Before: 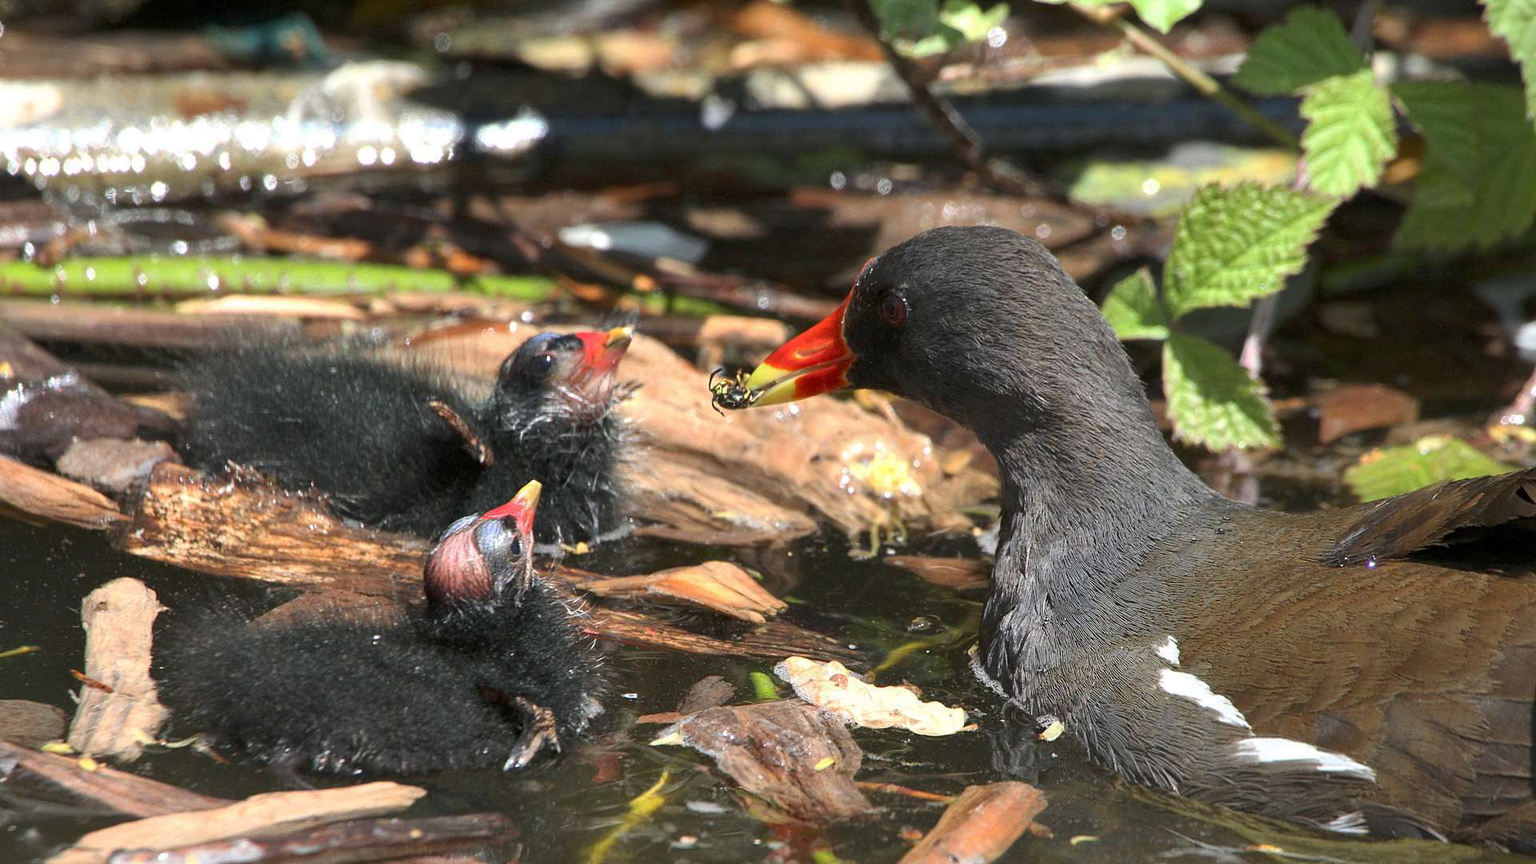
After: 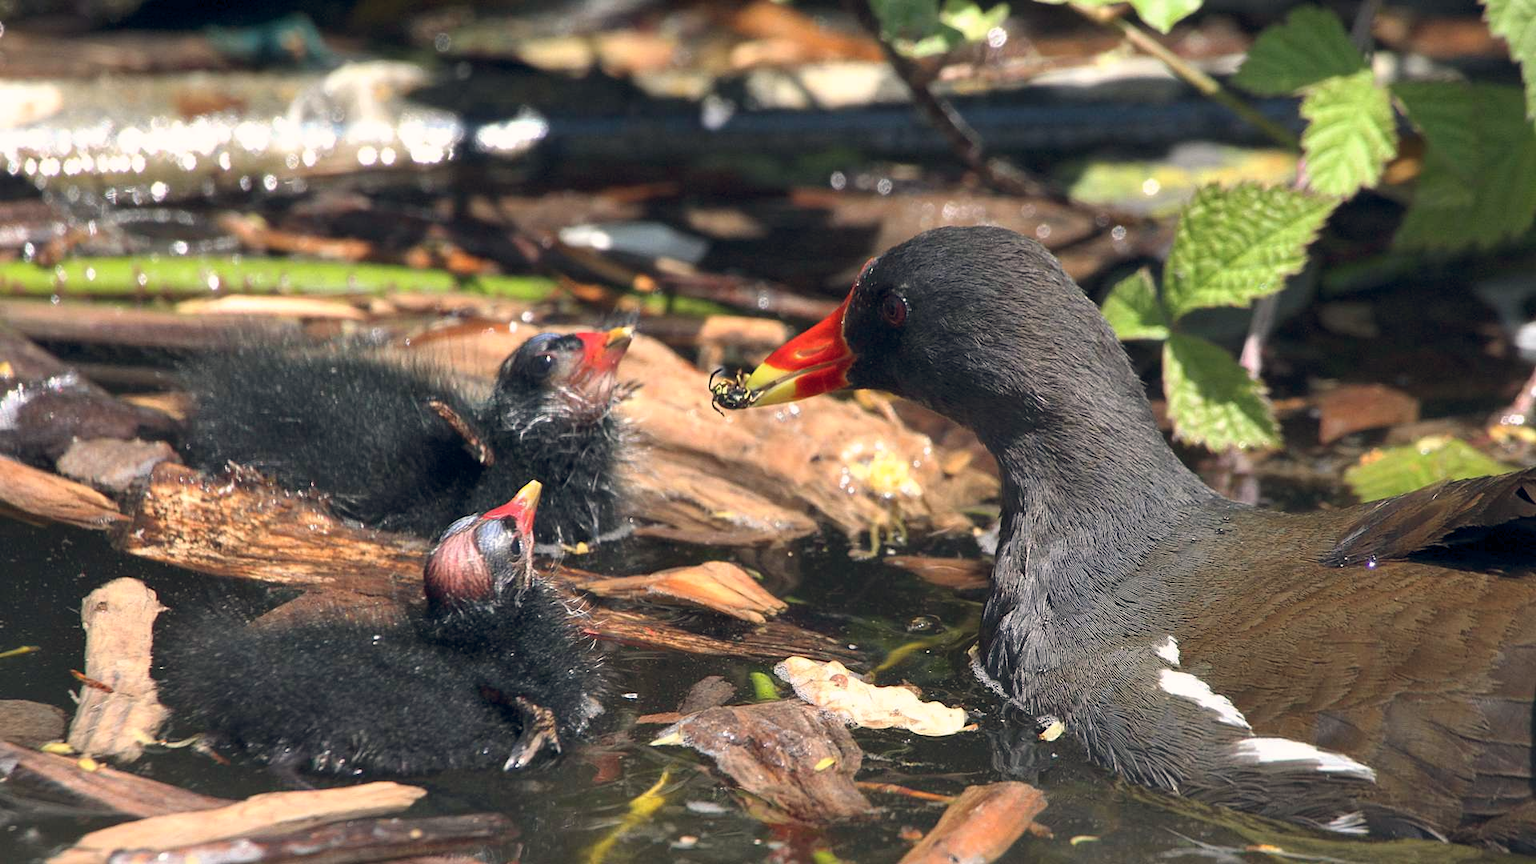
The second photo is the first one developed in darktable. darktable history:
exposure: compensate exposure bias true, compensate highlight preservation false
color balance rgb: shadows lift › hue 87.51°, highlights gain › chroma 1.62%, highlights gain › hue 55.1°, global offset › chroma 0.1%, global offset › hue 253.66°, linear chroma grading › global chroma 0.5%
